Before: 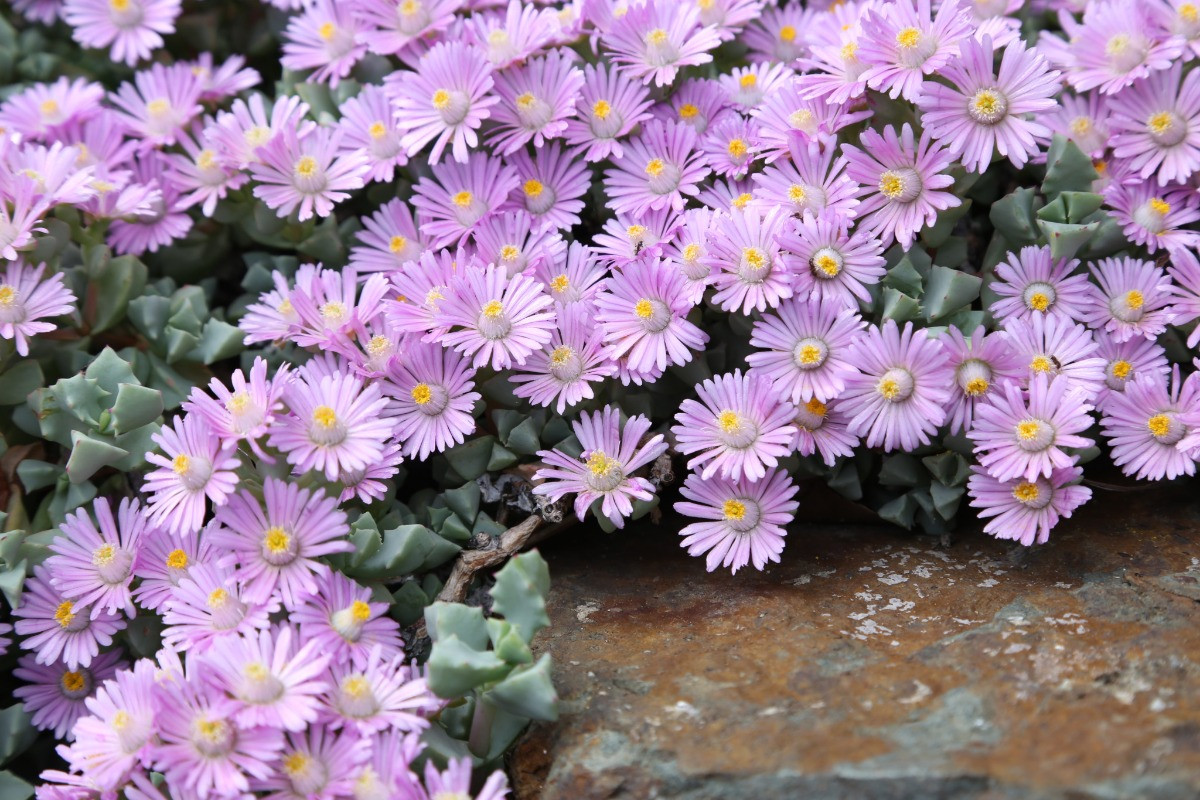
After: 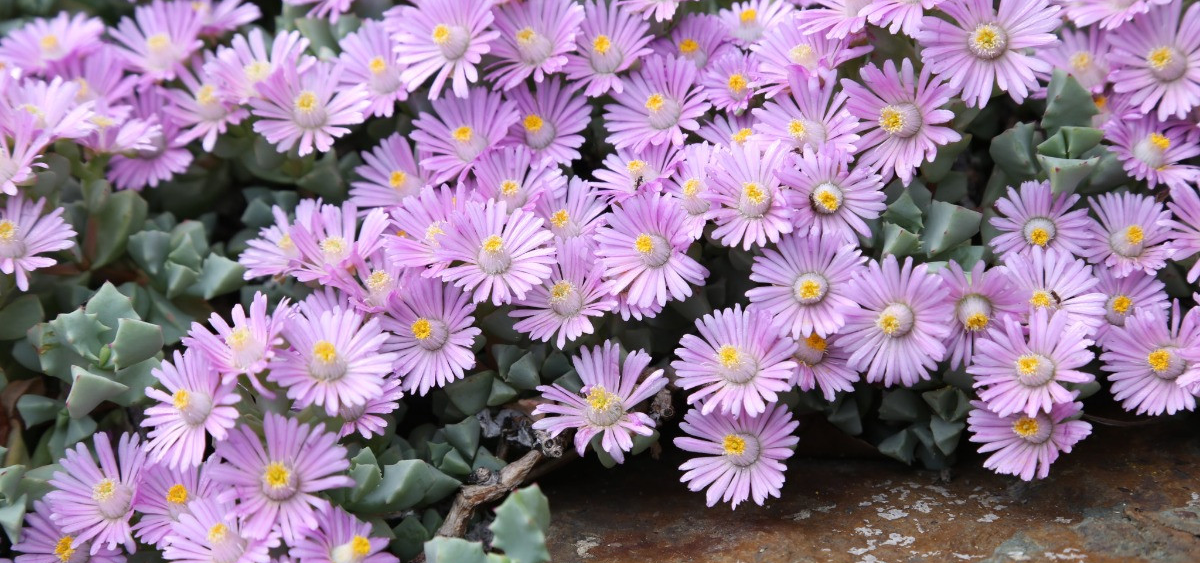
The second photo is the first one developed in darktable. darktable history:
crop and rotate: top 8.17%, bottom 21.424%
